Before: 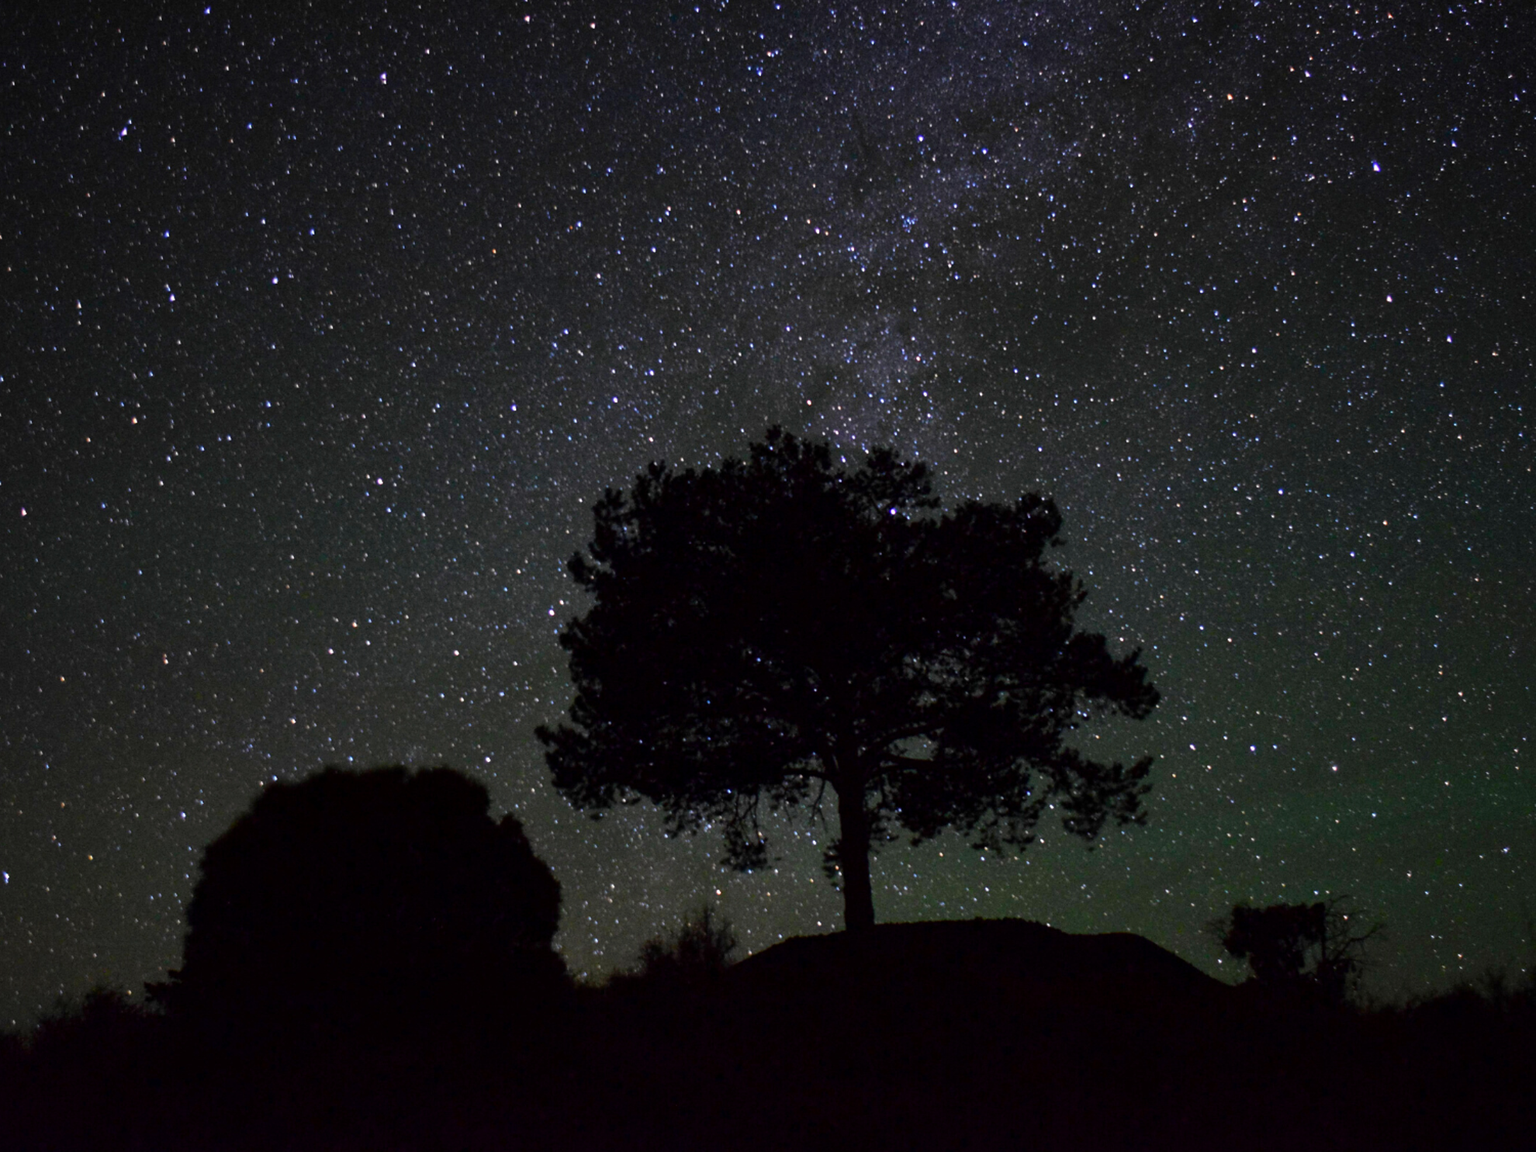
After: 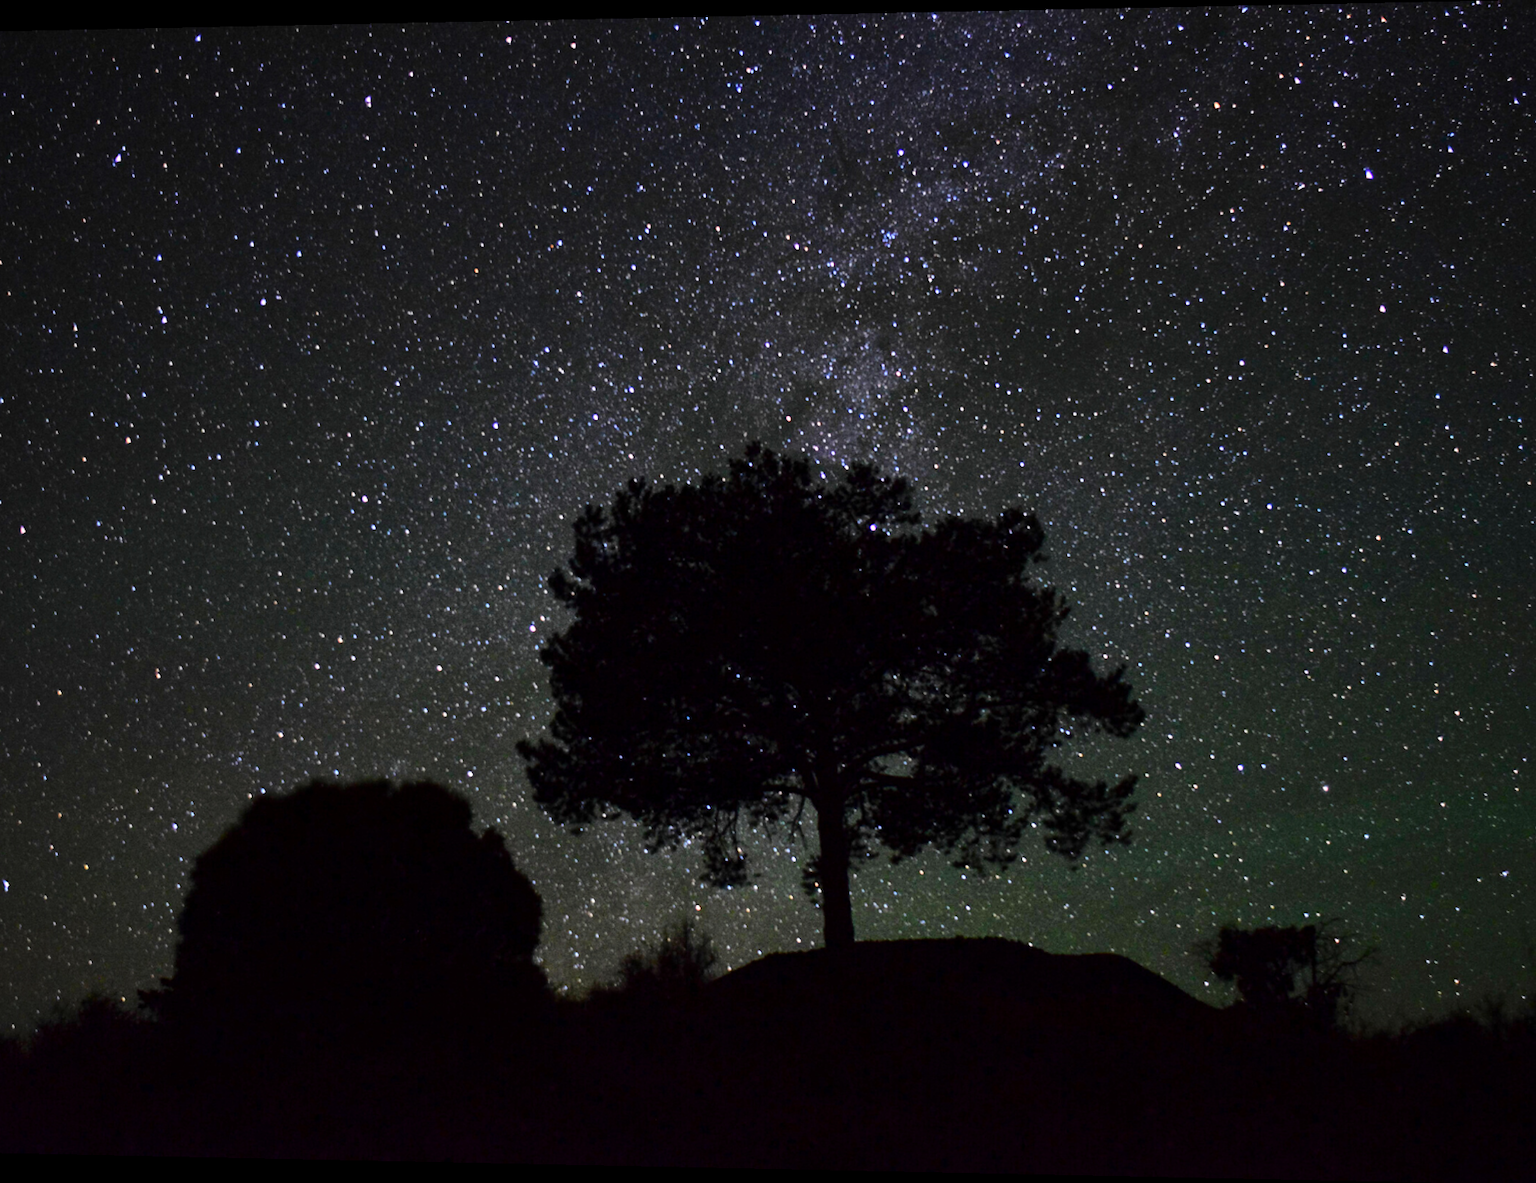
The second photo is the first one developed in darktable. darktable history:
rotate and perspective: lens shift (horizontal) -0.055, automatic cropping off
base curve: curves: ch0 [(0, 0) (0.028, 0.03) (0.121, 0.232) (0.46, 0.748) (0.859, 0.968) (1, 1)]
tone equalizer: on, module defaults
